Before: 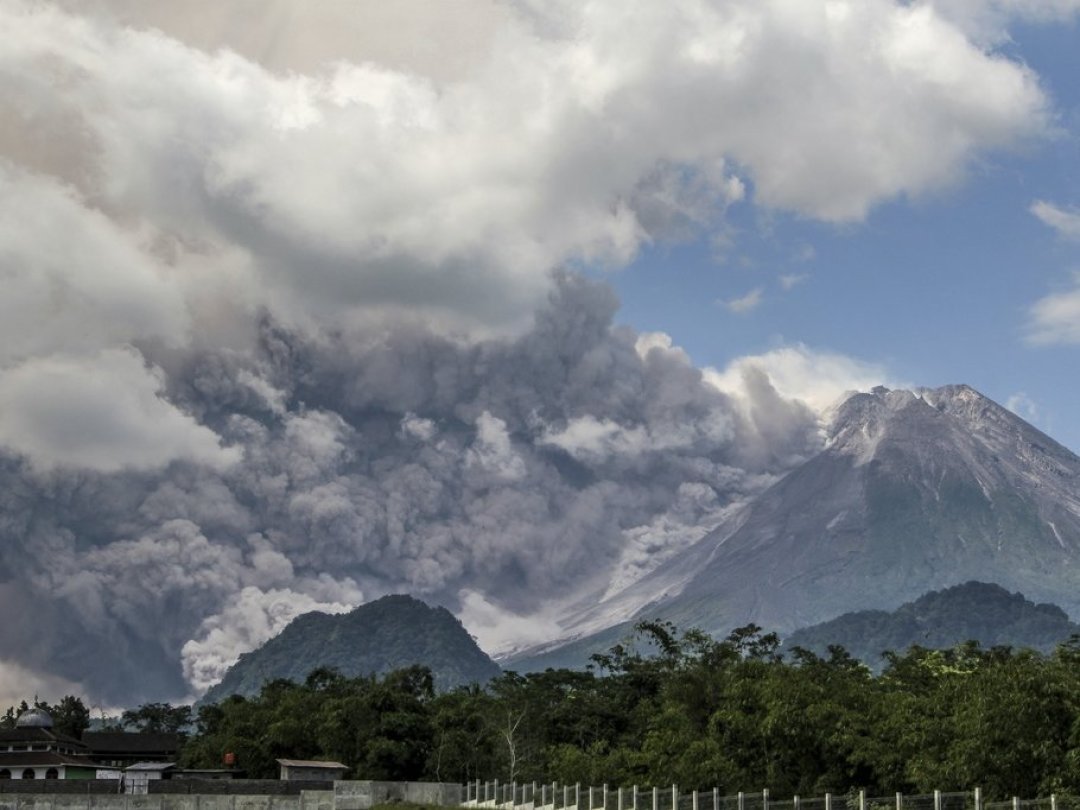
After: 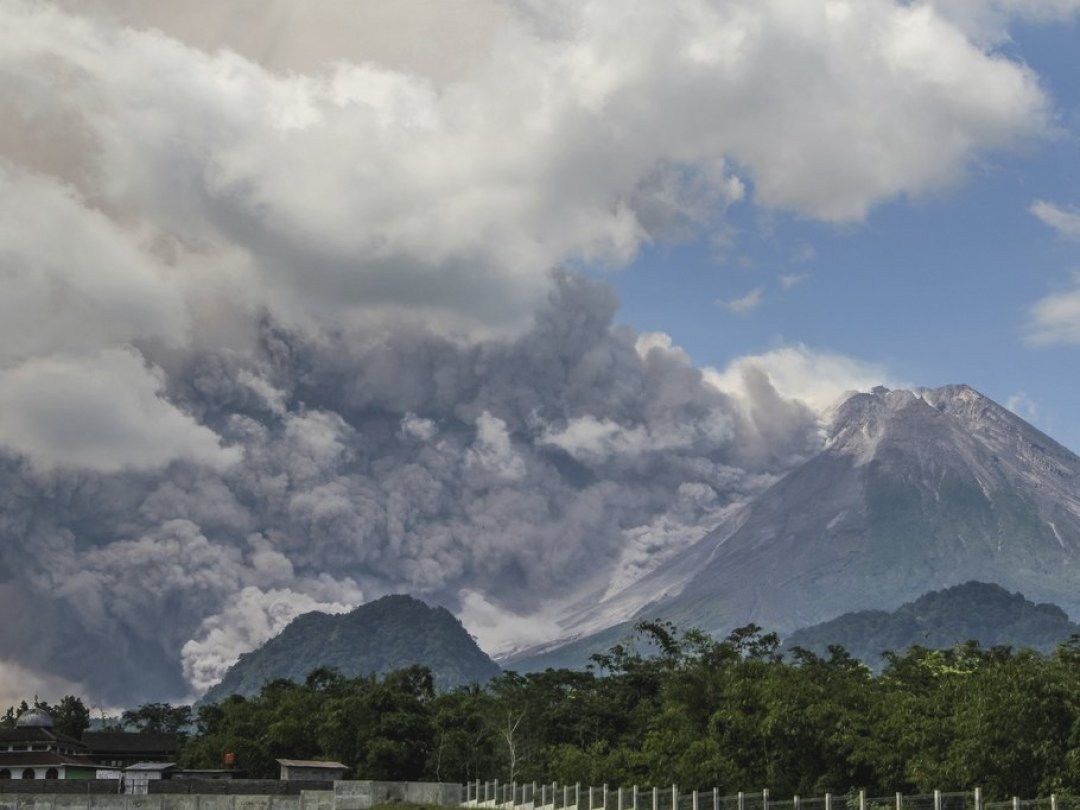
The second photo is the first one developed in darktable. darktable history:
contrast brightness saturation: contrast -0.112
